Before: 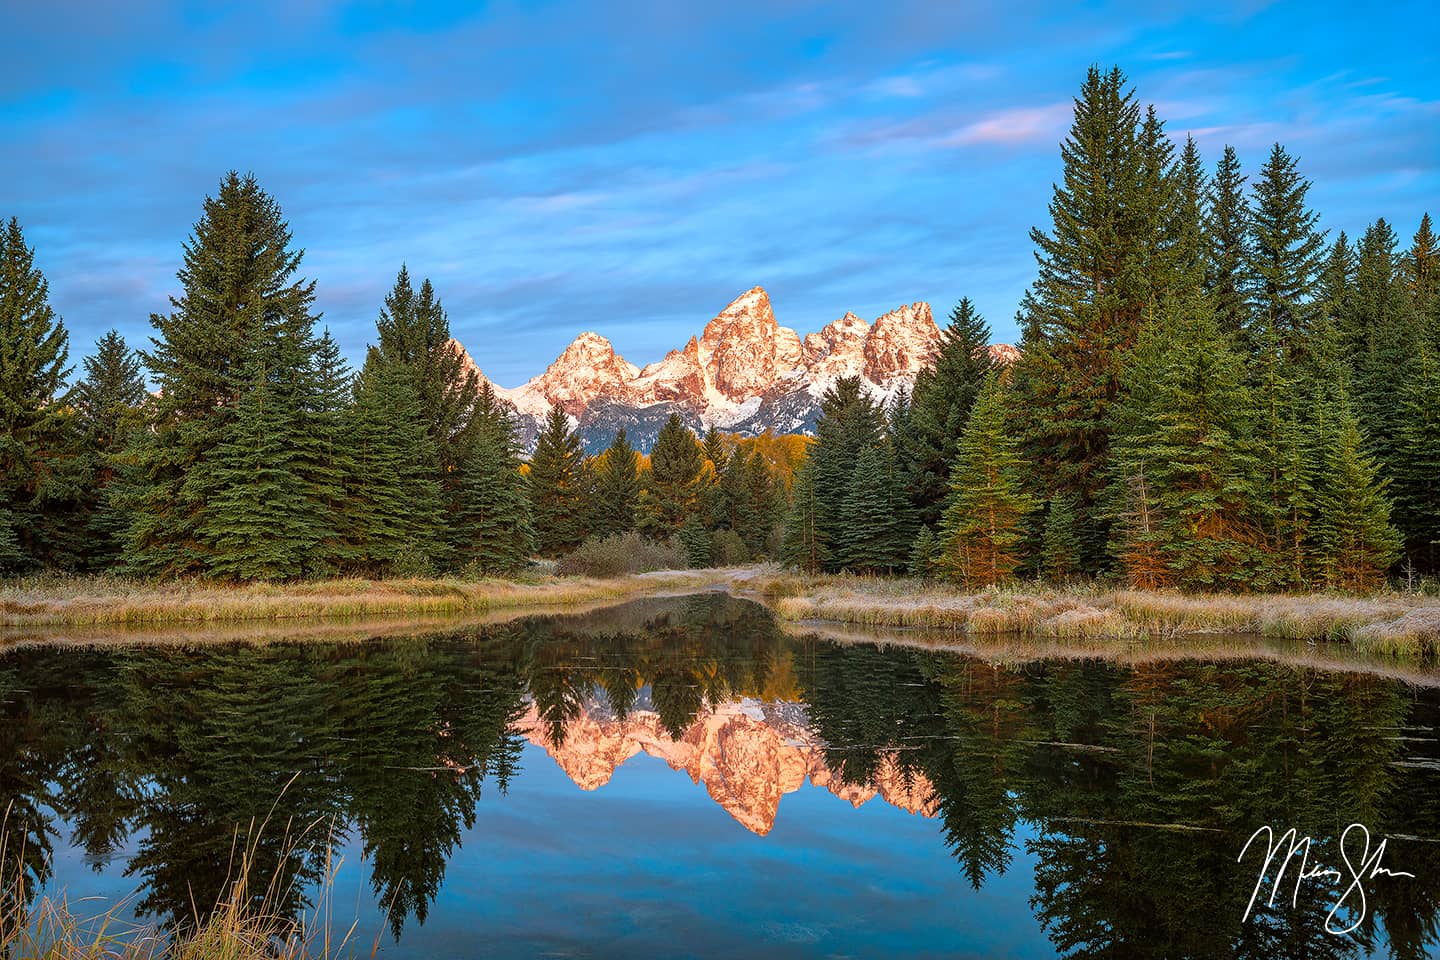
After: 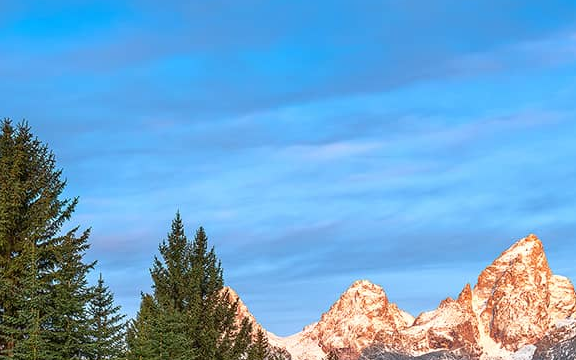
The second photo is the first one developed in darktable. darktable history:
crop: left 15.707%, top 5.432%, right 43.896%, bottom 56.68%
